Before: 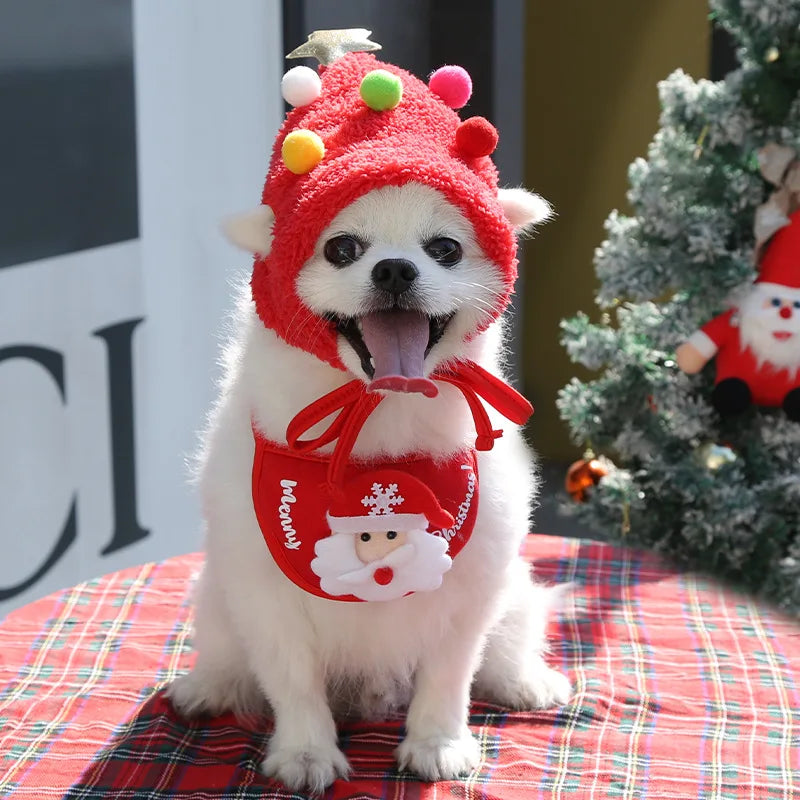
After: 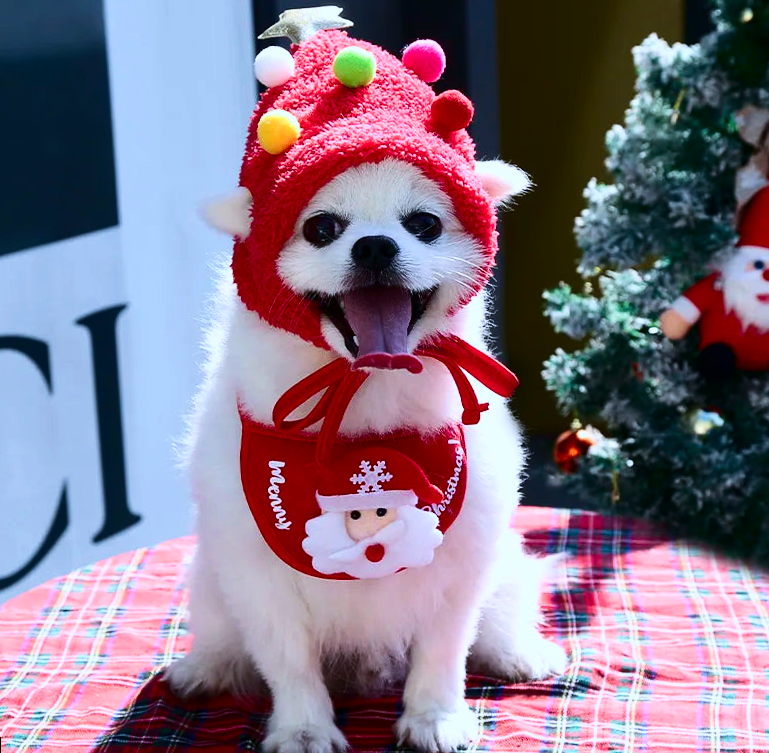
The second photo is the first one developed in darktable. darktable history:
velvia: on, module defaults
color calibration: output R [0.994, 0.059, -0.119, 0], output G [-0.036, 1.09, -0.119, 0], output B [0.078, -0.108, 0.961, 0], illuminant custom, x 0.371, y 0.382, temperature 4281.14 K
contrast brightness saturation: contrast 0.32, brightness -0.08, saturation 0.17
rotate and perspective: rotation -2.12°, lens shift (vertical) 0.009, lens shift (horizontal) -0.008, automatic cropping original format, crop left 0.036, crop right 0.964, crop top 0.05, crop bottom 0.959
